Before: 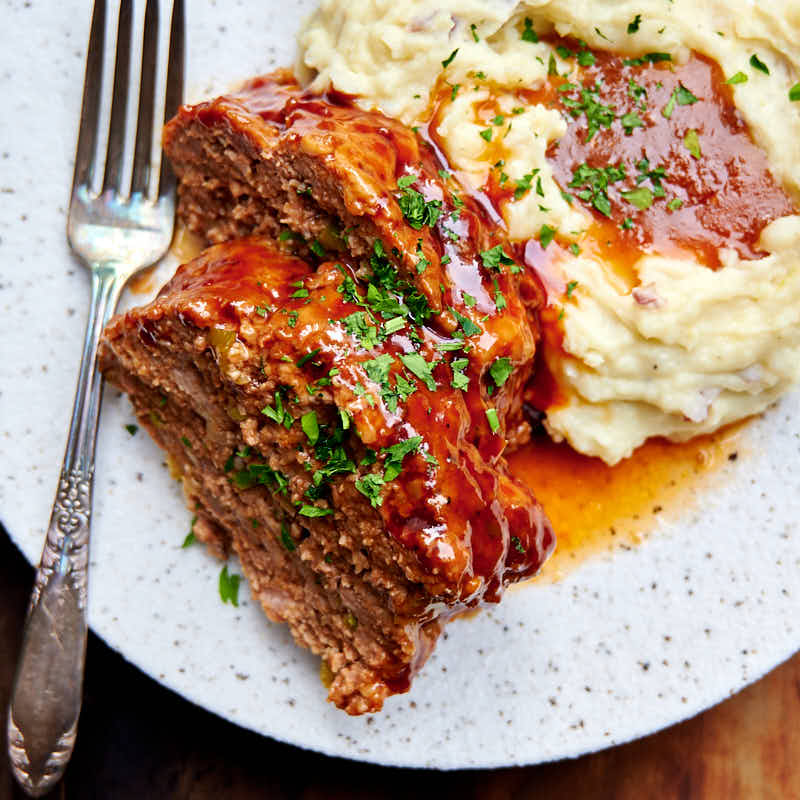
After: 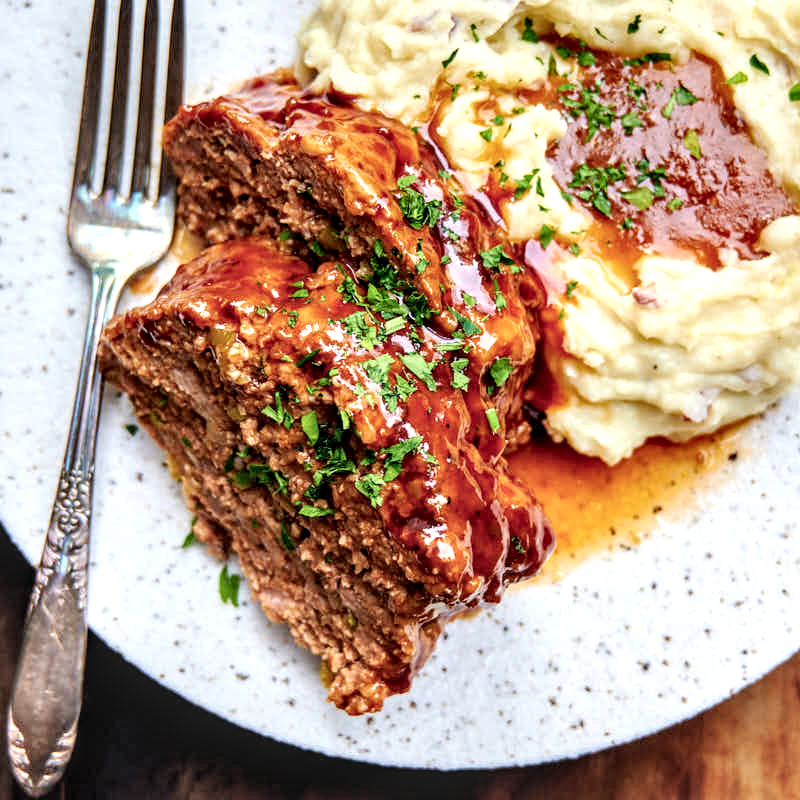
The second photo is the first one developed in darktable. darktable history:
local contrast: highlights 63%, shadows 53%, detail 169%, midtone range 0.517
contrast brightness saturation: brightness 0.152
exposure: compensate exposure bias true, compensate highlight preservation false
color calibration: illuminant same as pipeline (D50), adaptation XYZ, x 0.345, y 0.358, temperature 5013.68 K, gamut compression 2.99
color balance rgb: power › hue 329.54°, global offset › luminance 0.265%, perceptual saturation grading › global saturation 16.112%
